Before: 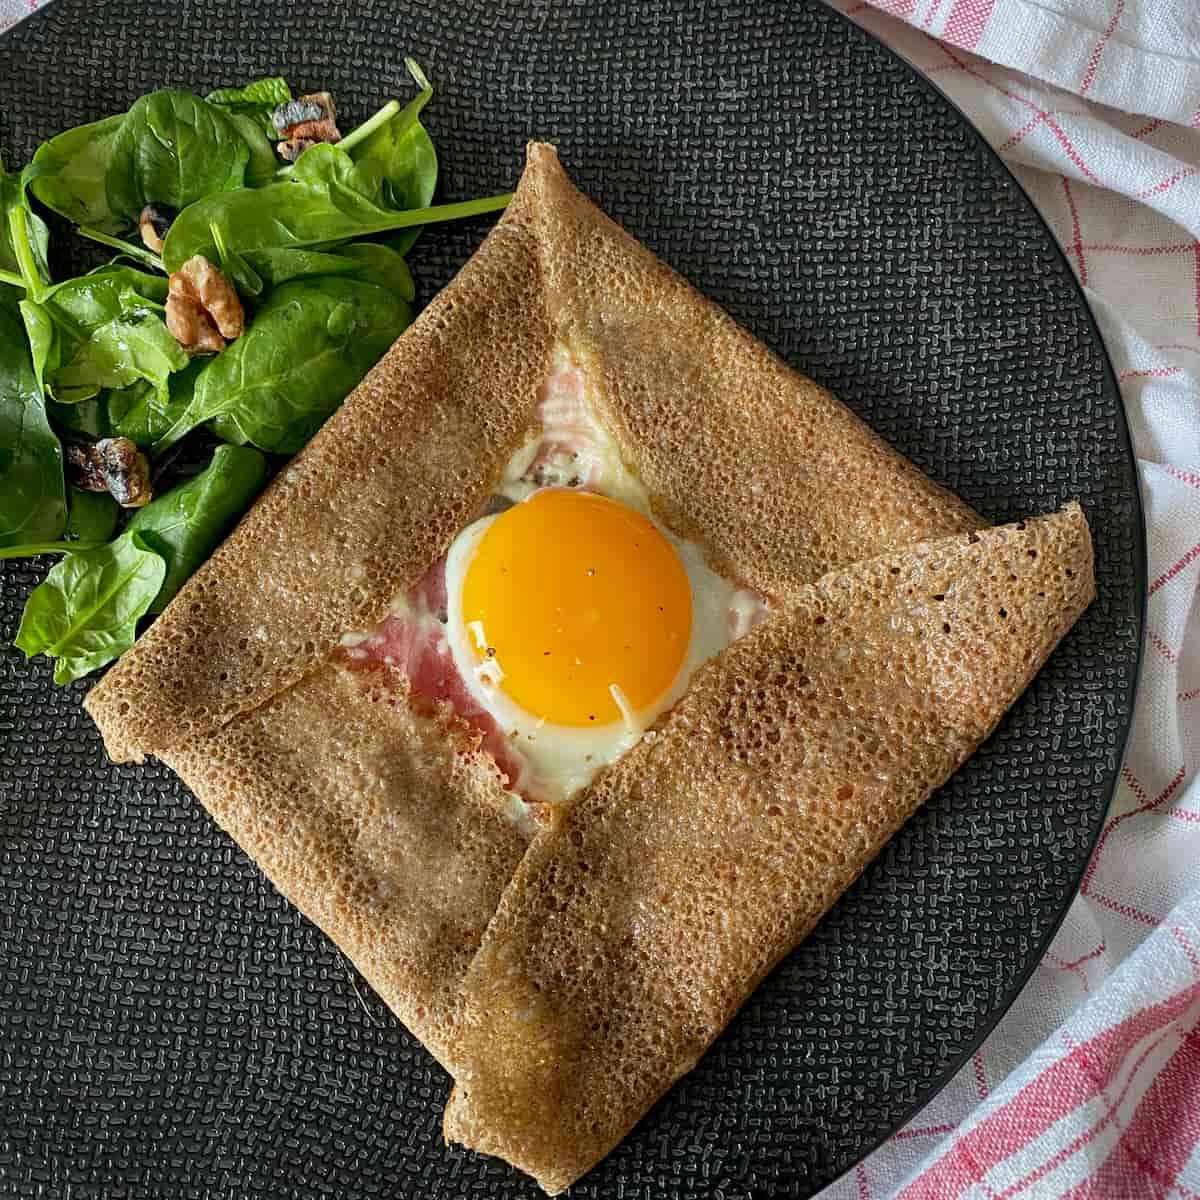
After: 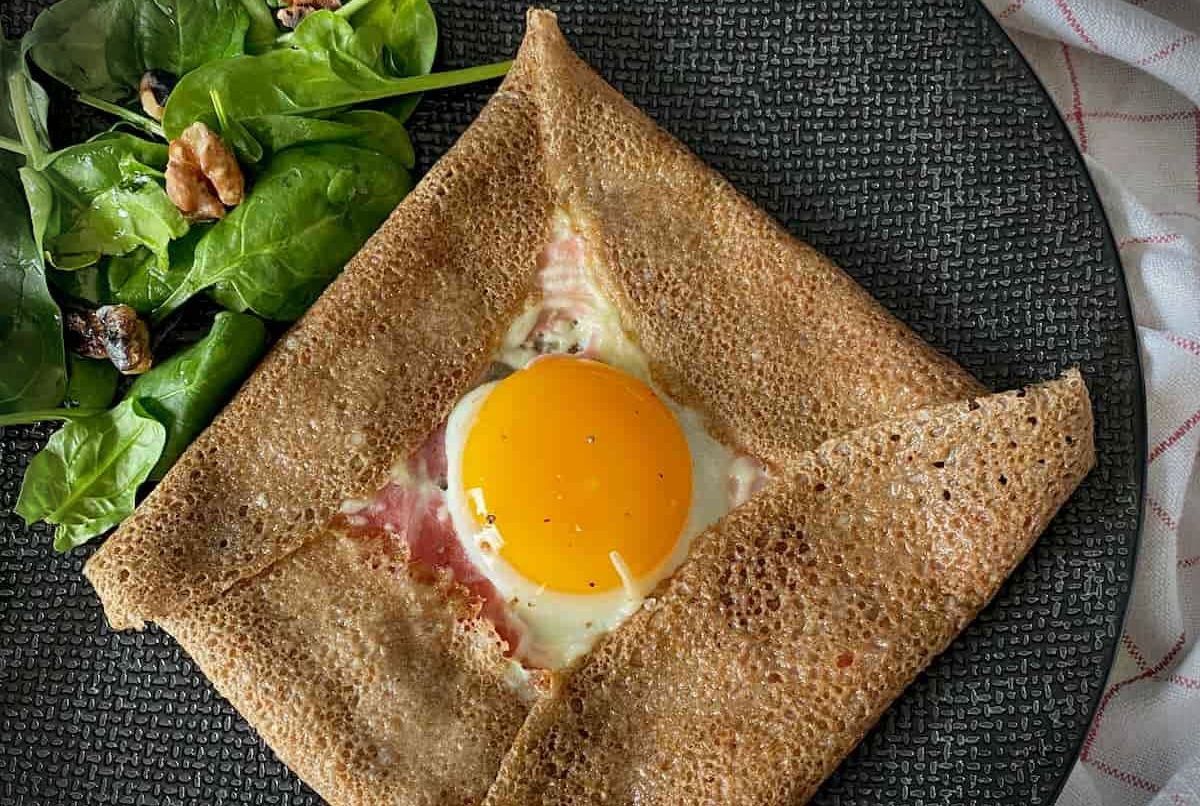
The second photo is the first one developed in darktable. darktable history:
vignetting: fall-off start 88.04%, fall-off radius 25.47%, unbound false
crop: top 11.14%, bottom 21.685%
